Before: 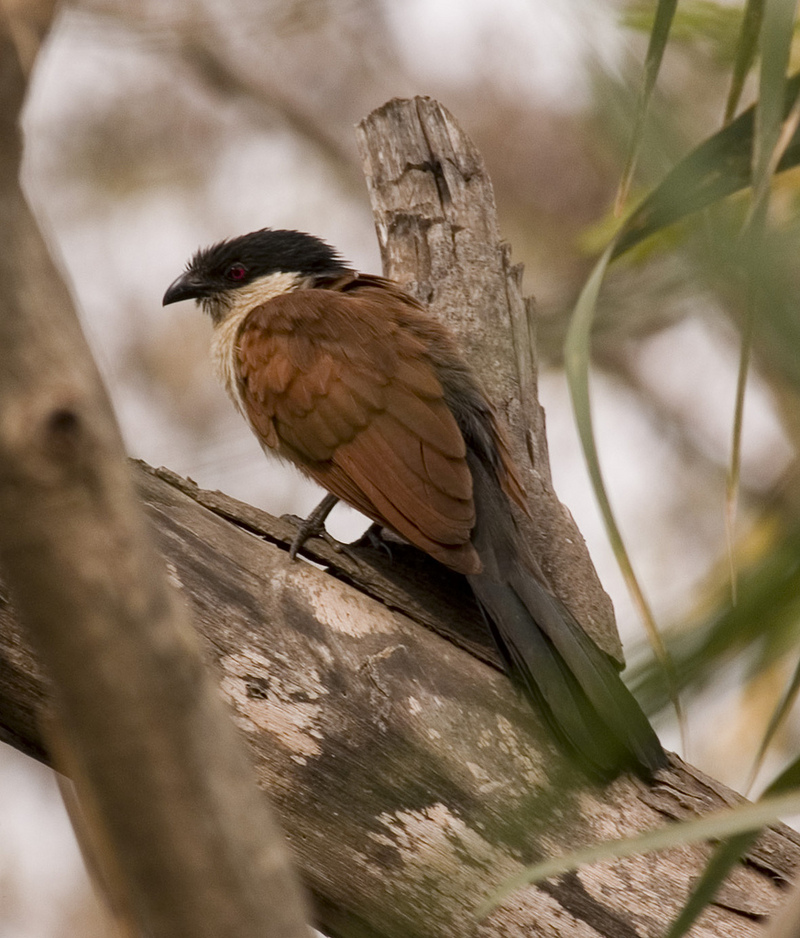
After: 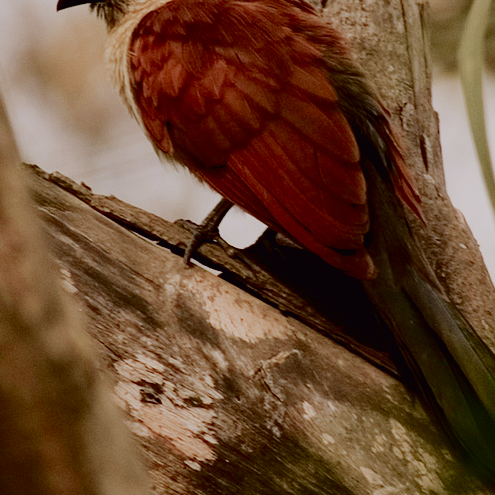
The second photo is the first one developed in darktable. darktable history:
tone curve: curves: ch0 [(0, 0.011) (0.053, 0.026) (0.174, 0.115) (0.398, 0.444) (0.673, 0.775) (0.829, 0.906) (0.991, 0.981)]; ch1 [(0, 0) (0.276, 0.206) (0.409, 0.383) (0.473, 0.458) (0.492, 0.501) (0.512, 0.513) (0.54, 0.543) (0.585, 0.617) (0.659, 0.686) (0.78, 0.8) (1, 1)]; ch2 [(0, 0) (0.438, 0.449) (0.473, 0.469) (0.503, 0.5) (0.523, 0.534) (0.562, 0.594) (0.612, 0.635) (0.695, 0.713) (1, 1)], color space Lab, independent channels, preserve colors none
crop: left 13.334%, top 31.497%, right 24.681%, bottom 15.703%
exposure: black level correction 0, exposure 0.499 EV, compensate highlight preservation false
contrast brightness saturation: contrast 0.188, brightness -0.234, saturation 0.11
filmic rgb: black relative exposure -4.45 EV, white relative exposure 6.63 EV, hardness 1.85, contrast 0.511, iterations of high-quality reconstruction 0
